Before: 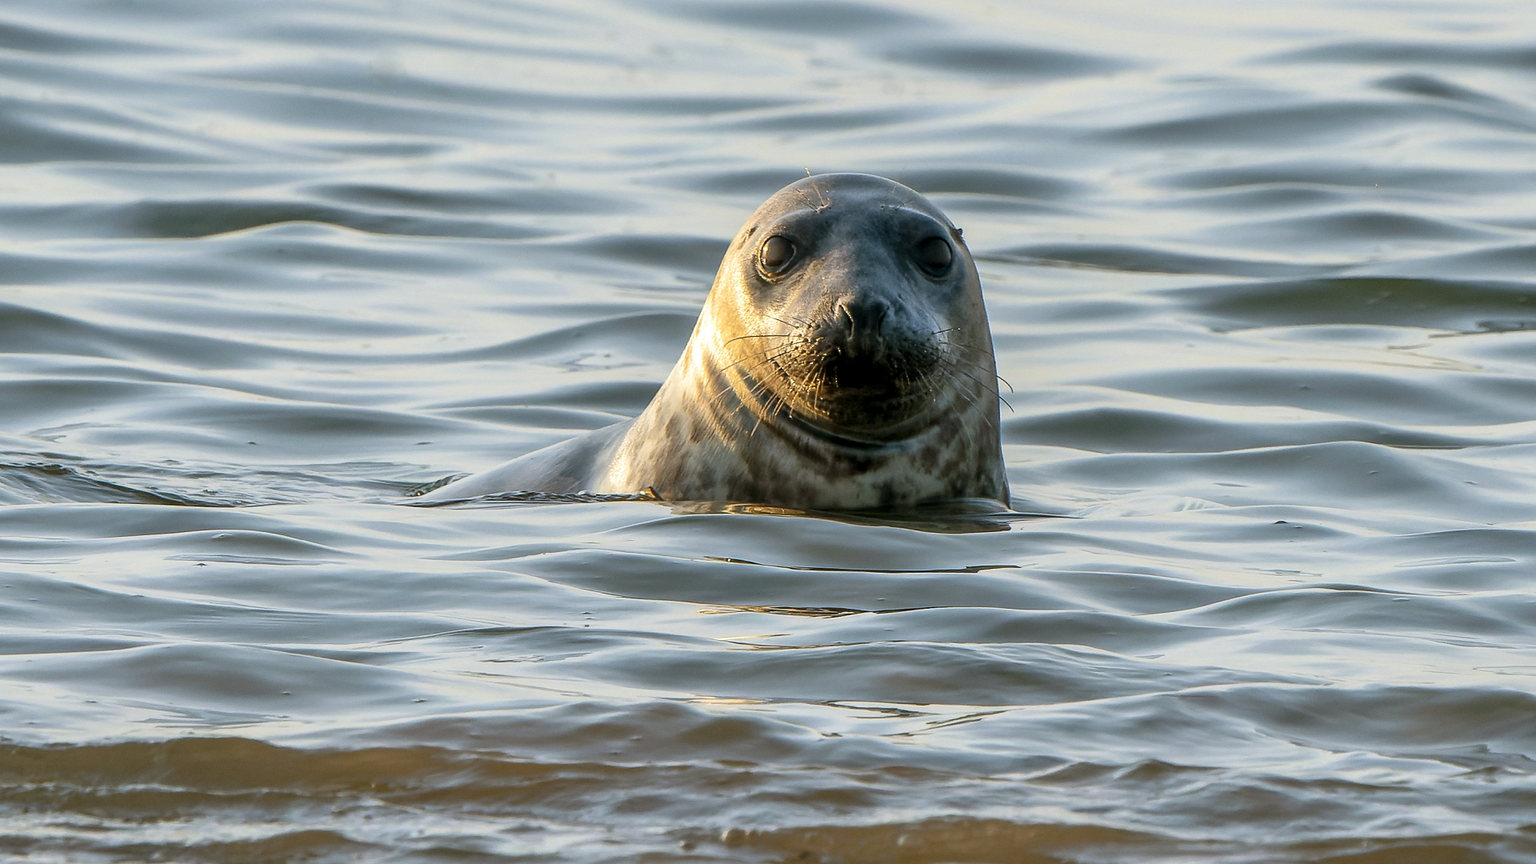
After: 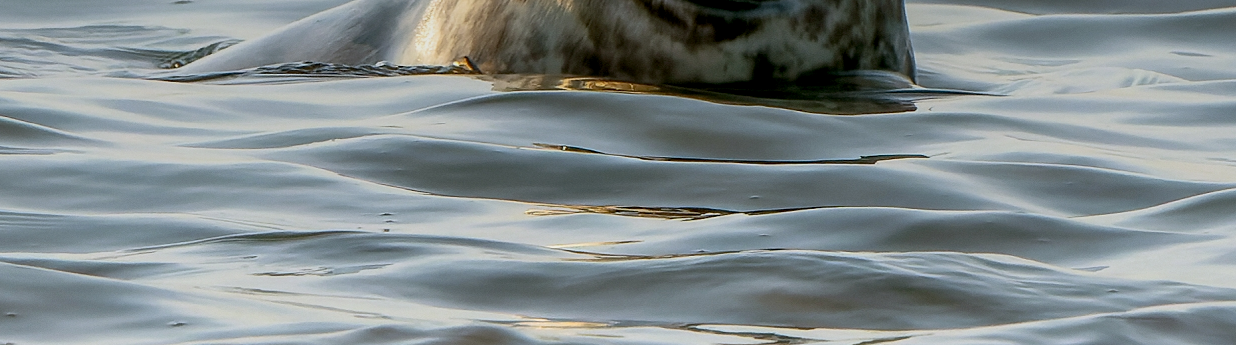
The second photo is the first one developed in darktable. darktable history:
exposure: black level correction 0.009, exposure 0.014 EV, compensate highlight preservation false
graduated density: on, module defaults
crop: left 18.091%, top 51.13%, right 17.525%, bottom 16.85%
